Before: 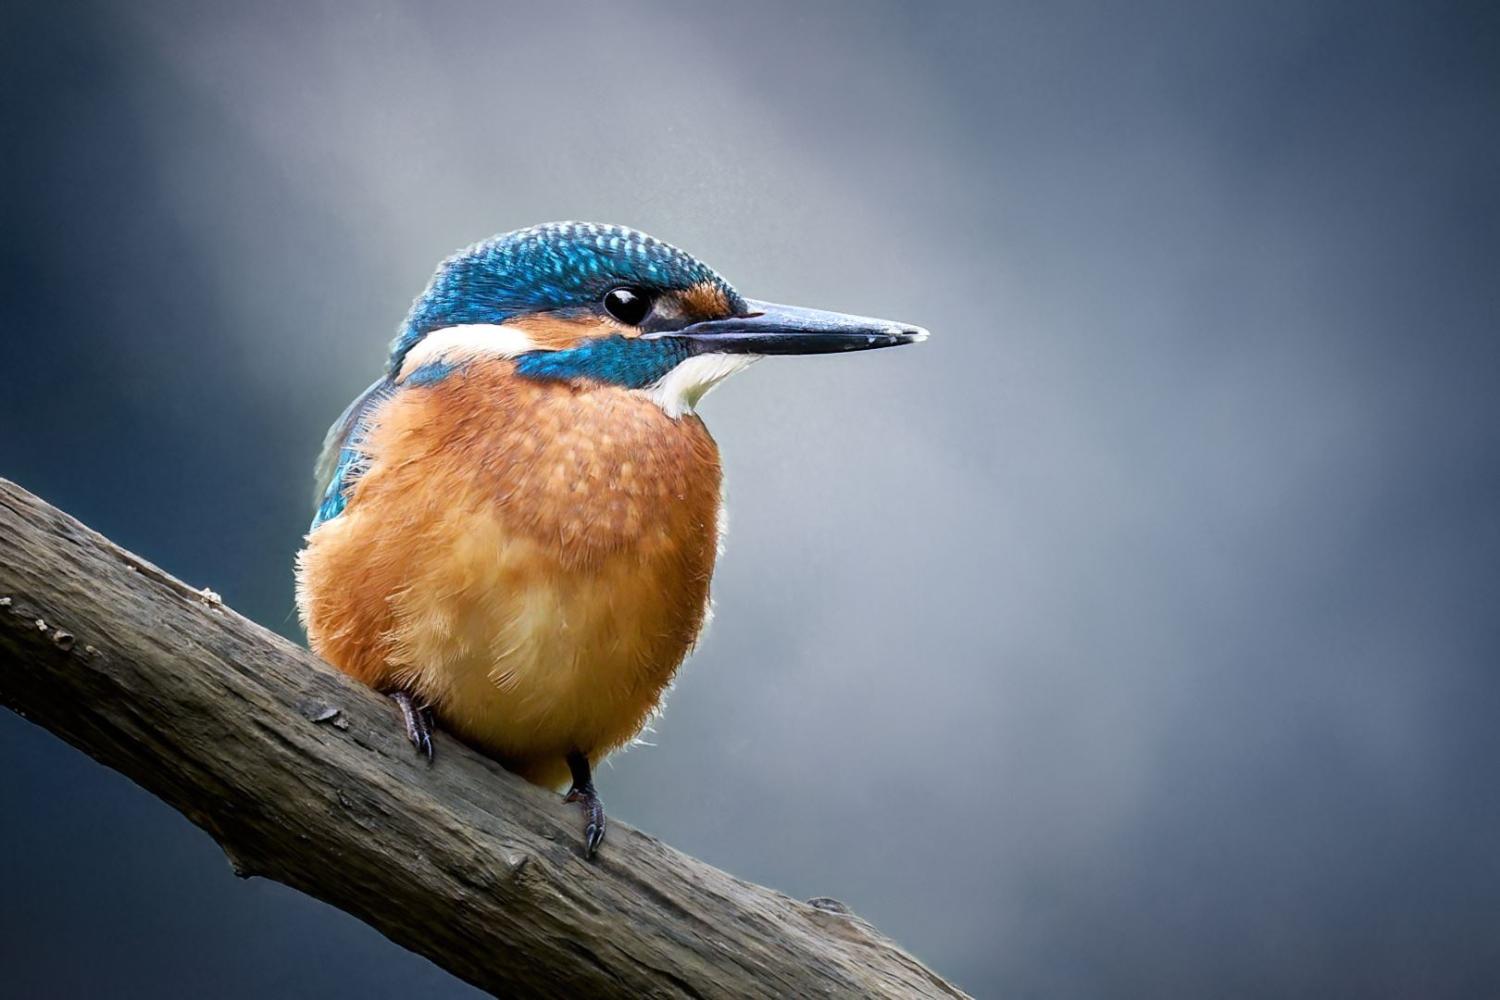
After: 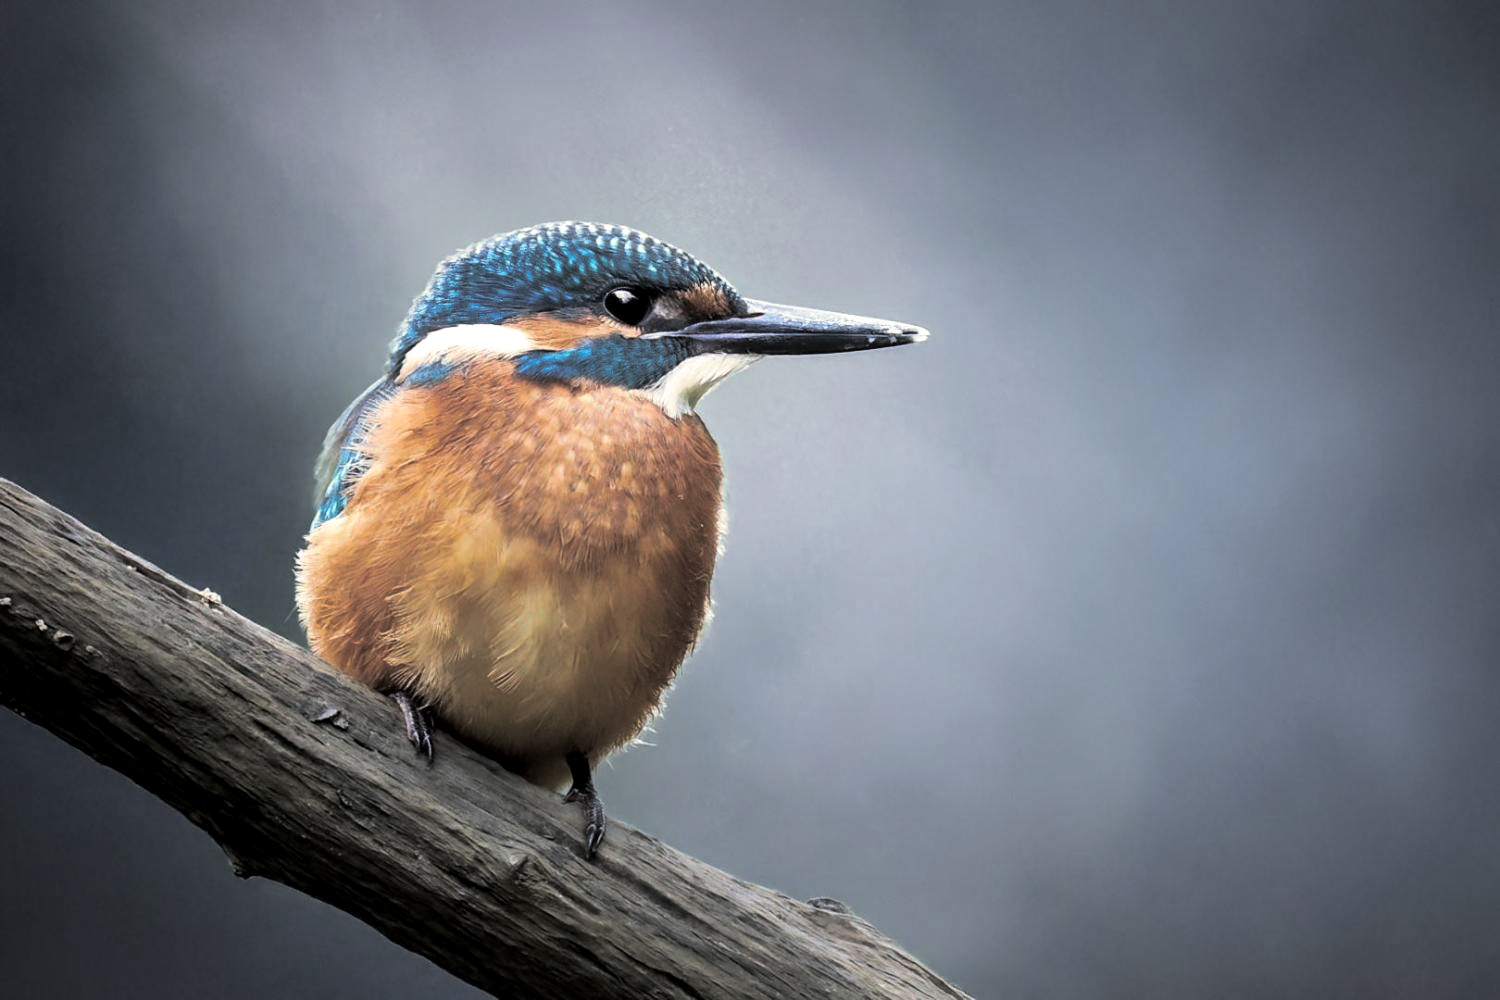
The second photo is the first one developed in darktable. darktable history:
local contrast: mode bilateral grid, contrast 20, coarseness 50, detail 120%, midtone range 0.2
contrast brightness saturation: saturation -0.05
split-toning: shadows › hue 43.2°, shadows › saturation 0, highlights › hue 50.4°, highlights › saturation 1
